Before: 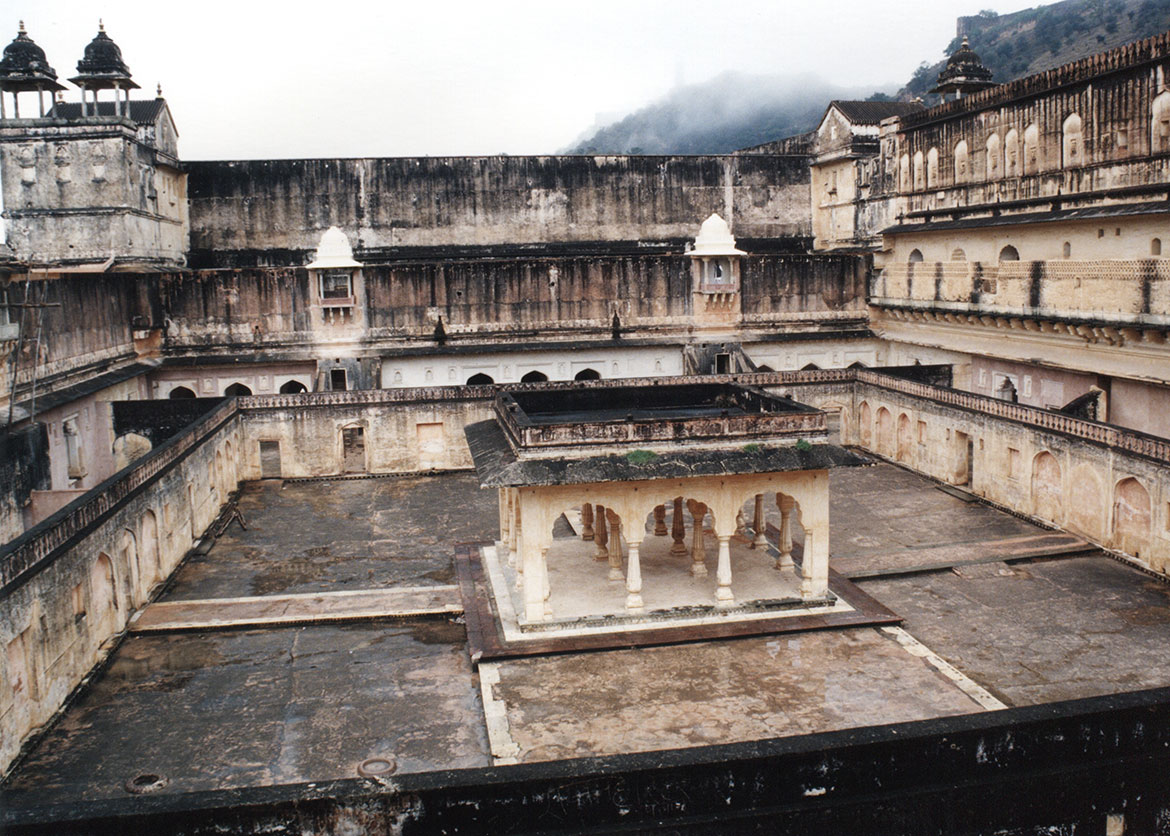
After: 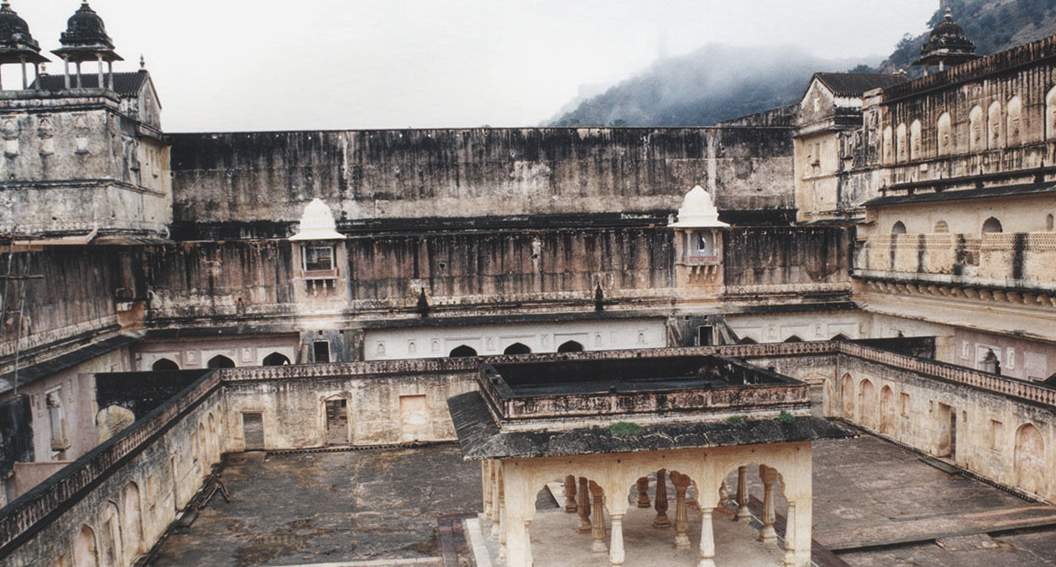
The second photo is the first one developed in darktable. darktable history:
exposure: black level correction -0.014, exposure -0.193 EV, compensate highlight preservation false
local contrast: highlights 100%, shadows 100%, detail 131%, midtone range 0.2
crop: left 1.509%, top 3.452%, right 7.696%, bottom 28.452%
